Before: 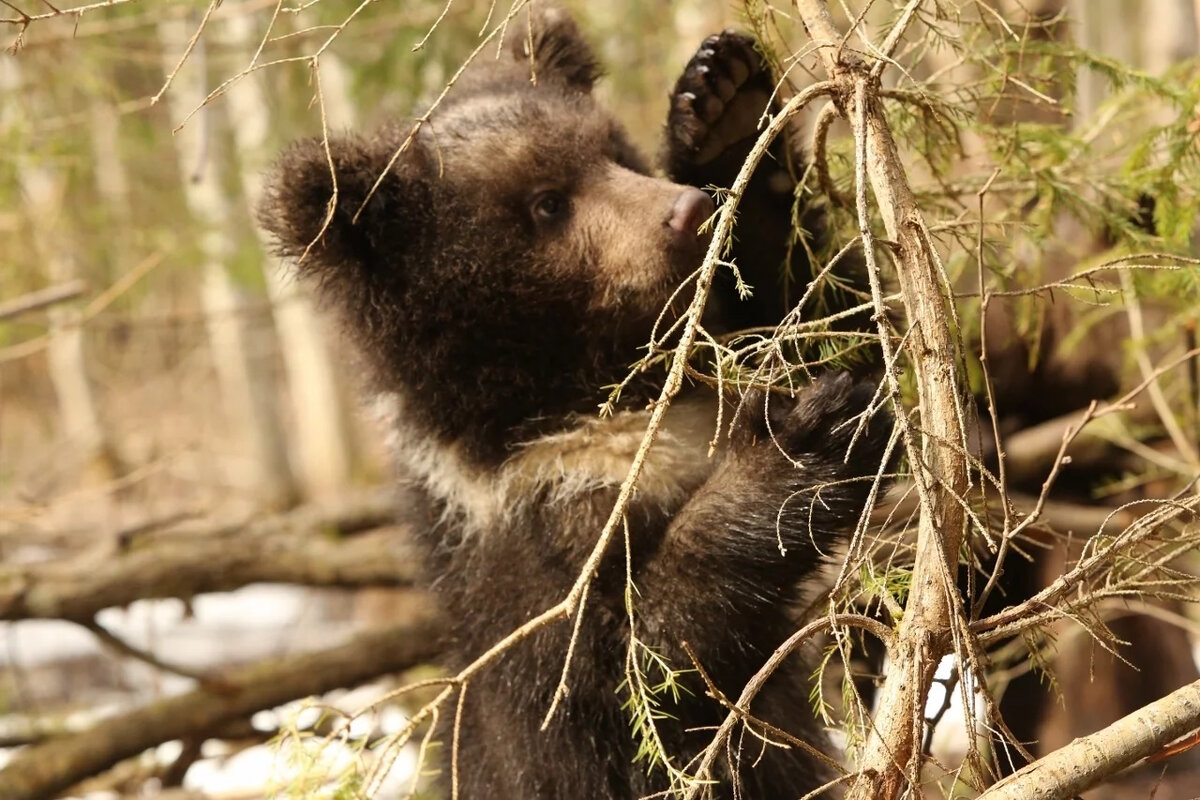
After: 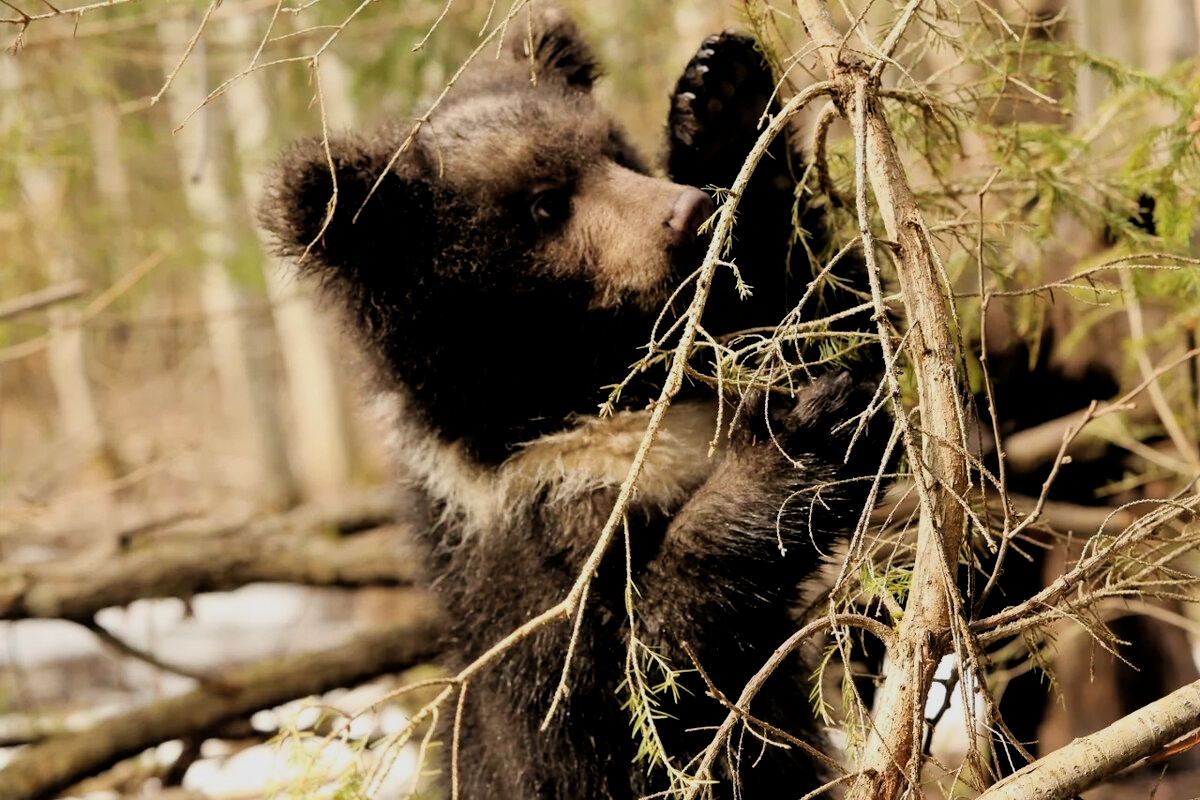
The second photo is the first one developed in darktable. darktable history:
filmic rgb: black relative exposure -3.83 EV, white relative exposure 3.49 EV, hardness 2.56, contrast 1.104
